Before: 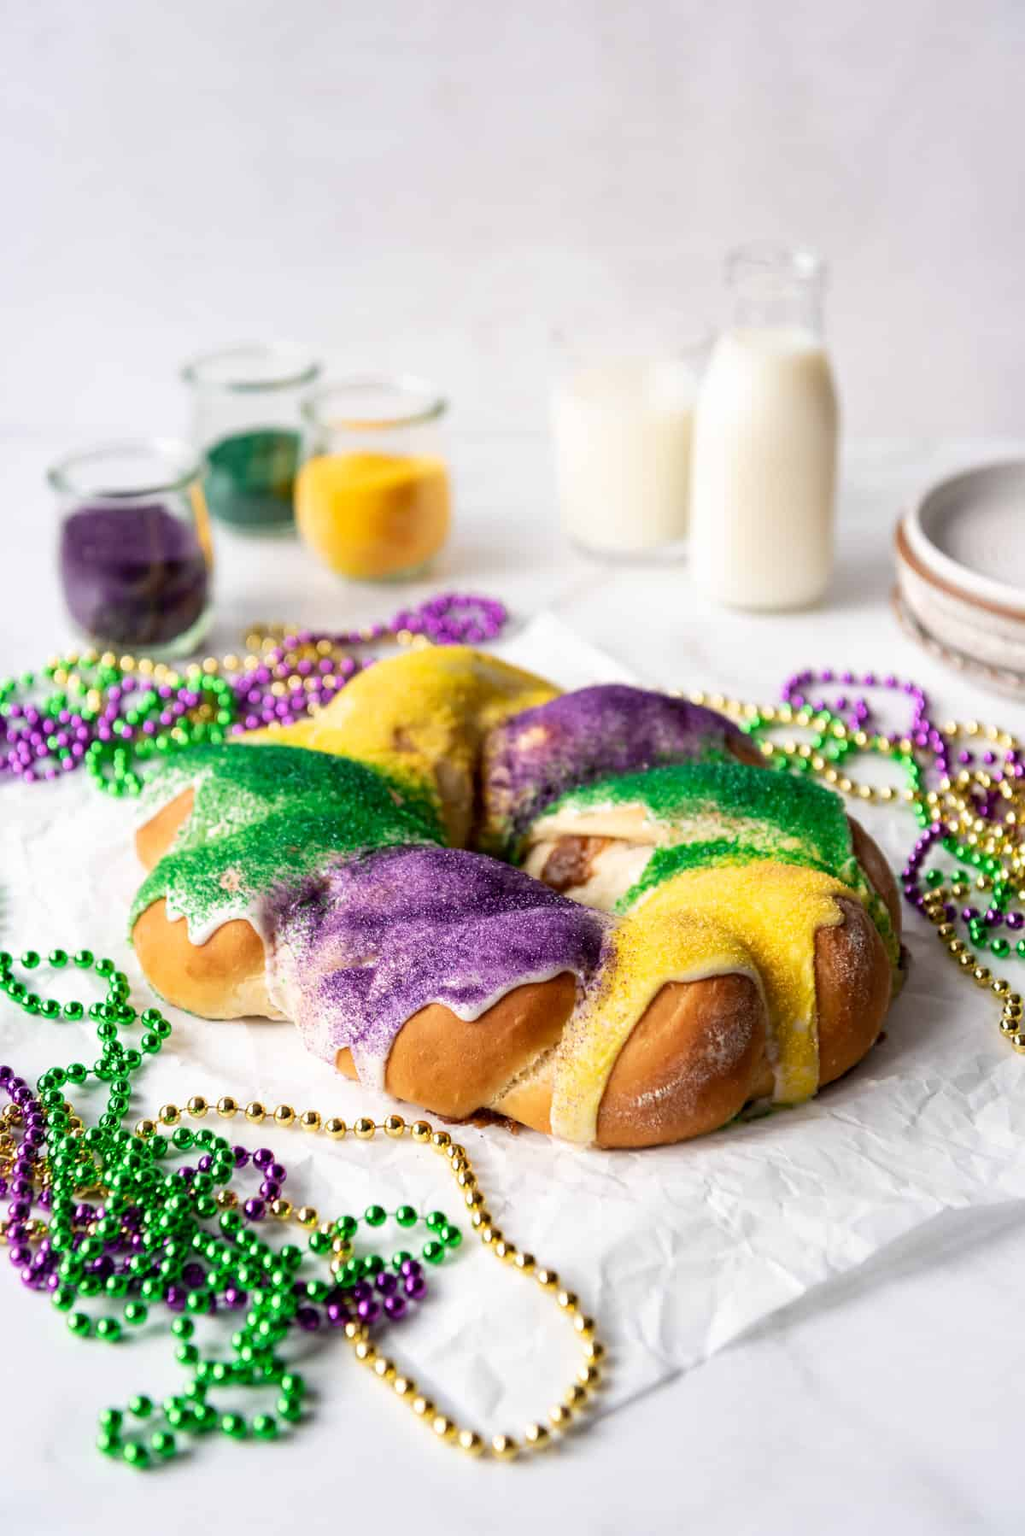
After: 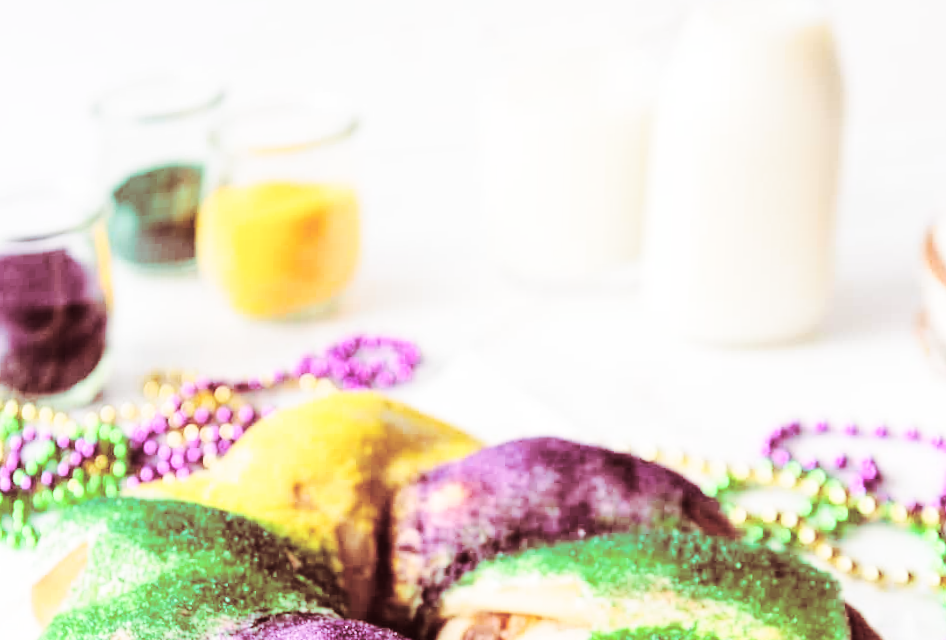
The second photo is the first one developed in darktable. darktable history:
split-toning: highlights › saturation 0, balance -61.83
rotate and perspective: rotation 1.69°, lens shift (vertical) -0.023, lens shift (horizontal) -0.291, crop left 0.025, crop right 0.988, crop top 0.092, crop bottom 0.842
contrast brightness saturation: contrast 0.22
crop: left 7.036%, top 18.398%, right 14.379%, bottom 40.043%
base curve: curves: ch0 [(0, 0.007) (0.028, 0.063) (0.121, 0.311) (0.46, 0.743) (0.859, 0.957) (1, 1)], preserve colors none
